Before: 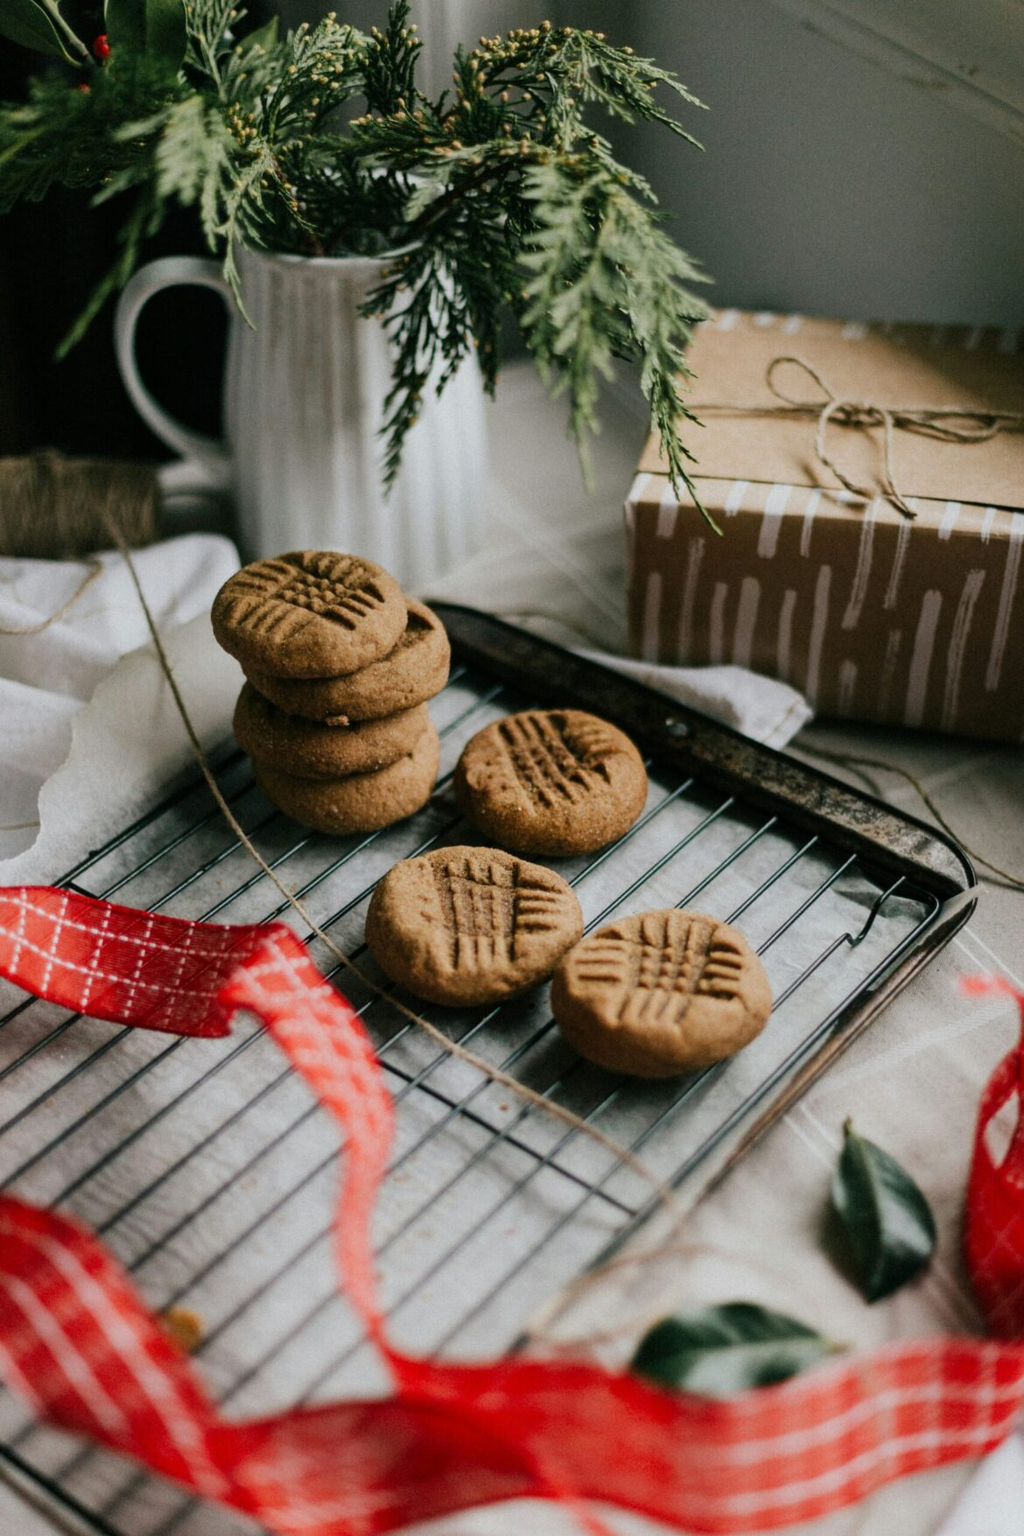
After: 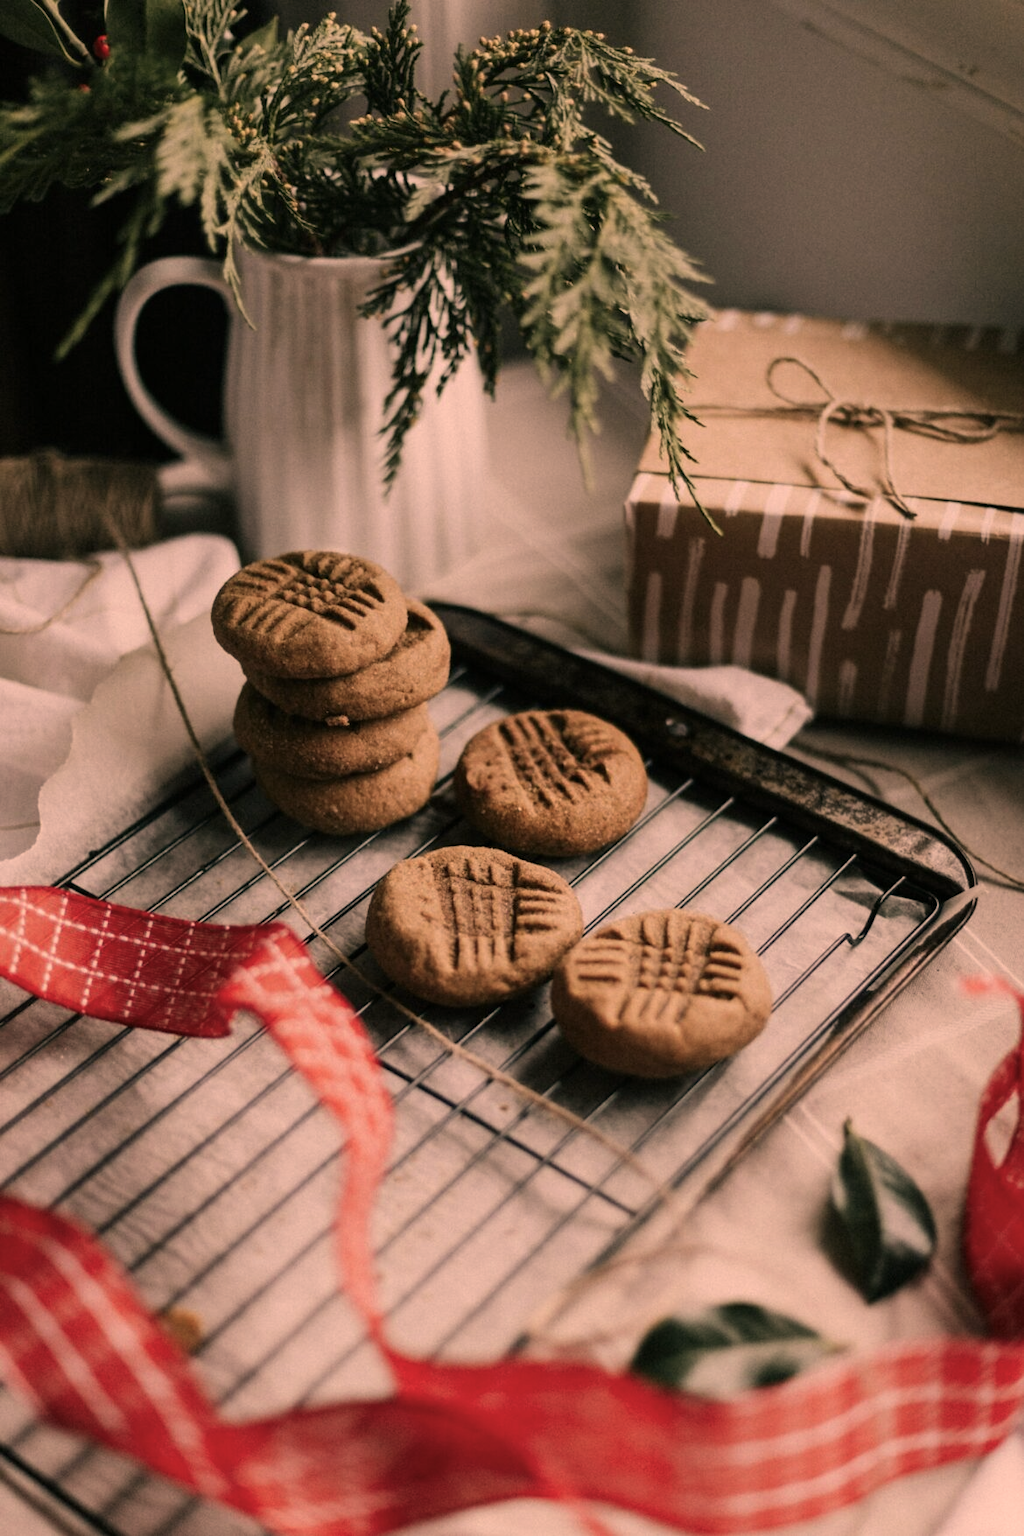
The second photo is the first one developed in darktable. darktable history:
color balance: input saturation 100.43%, contrast fulcrum 14.22%, output saturation 70.41%
color correction: highlights a* 21.88, highlights b* 22.25
exposure: compensate highlight preservation false
